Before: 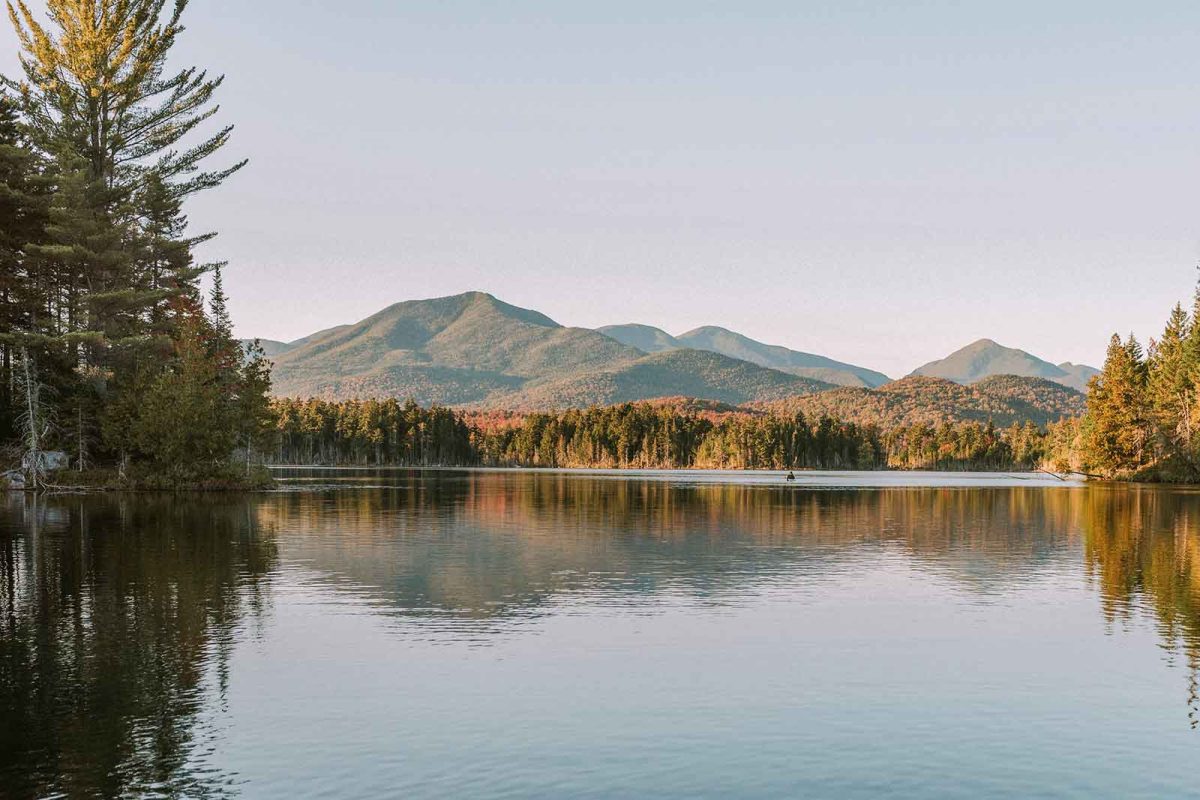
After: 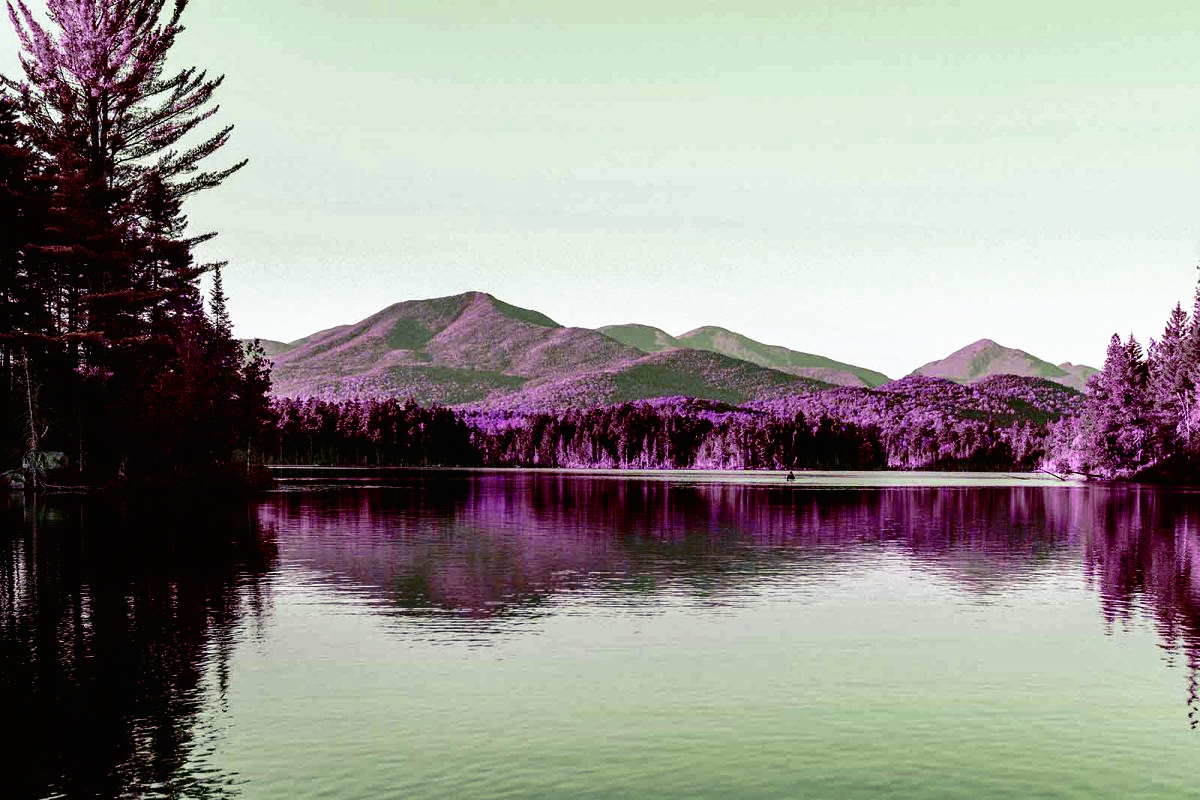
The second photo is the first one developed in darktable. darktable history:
tone curve: curves: ch0 [(0, 0) (0.003, 0.008) (0.011, 0.008) (0.025, 0.008) (0.044, 0.008) (0.069, 0.006) (0.1, 0.006) (0.136, 0.006) (0.177, 0.008) (0.224, 0.012) (0.277, 0.026) (0.335, 0.083) (0.399, 0.165) (0.468, 0.292) (0.543, 0.416) (0.623, 0.535) (0.709, 0.692) (0.801, 0.853) (0.898, 0.981) (1, 1)], preserve colors none
color look up table: target L [97.23, 97.43, 76.68, 85.68, 84.07, 81.73, 78.16, 70.56, 56.93, 44.95, 48.63, 21.68, 200, 74.68, 72.92, 63.97, 63.36, 58.64, 46.18, 44.21, 35.65, 30.37, 32.96, 7.491, 17.58, 81.34, 71.39, 71.23, 64.43, 55.89, 55.52, 50.14, 52.31, 58.42, 47.68, 61.93, 38.66, 36.14, 44, 0.168, 19.33, 0.091, 88.83, 76.48, 65.85, 63.21, 41.59, 31.03, 23.81], target a [-0.299, 0.947, 12.26, -26.56, 3.991, -20.03, -1.756, -4.609, -20.37, 10.01, 12.5, 17.08, 0, 20.73, 30.11, 19.15, 47.94, 52.54, 39.57, 26.74, 28.96, 22.41, 25.8, 44.98, 1.413, 2.499, 10.8, -10.72, -2.467, 26.68, 33.63, 21.64, -15.28, -17.01, -20.38, -17.53, 30.41, -0.294, -8.358, -0.068, 26.84, 0.423, -16.94, -33.61, -31.3, -32.98, -17.05, -11.03, -23.26], target b [3.745, -0.691, 21.95, 46.45, 7.376, 48.83, 41.62, 25.68, 29.17, 16.77, -0.068, 36.97, 0, -21.85, -17.08, -14.3, -34.85, -27.78, -62.7, -34.22, -43.09, -34.09, -17.38, -35.34, -3.55, -14.71, -27.69, 8.809, 1.458, -50.64, -50.83, -37.72, 13.36, 1.441, 22.09, -10.18, -48.95, 0.949, -3.311, 0.249, -27.69, -0.122, 13.49, 43.88, 35.1, 33.26, 19.25, 17.43, 40.52], num patches 49
